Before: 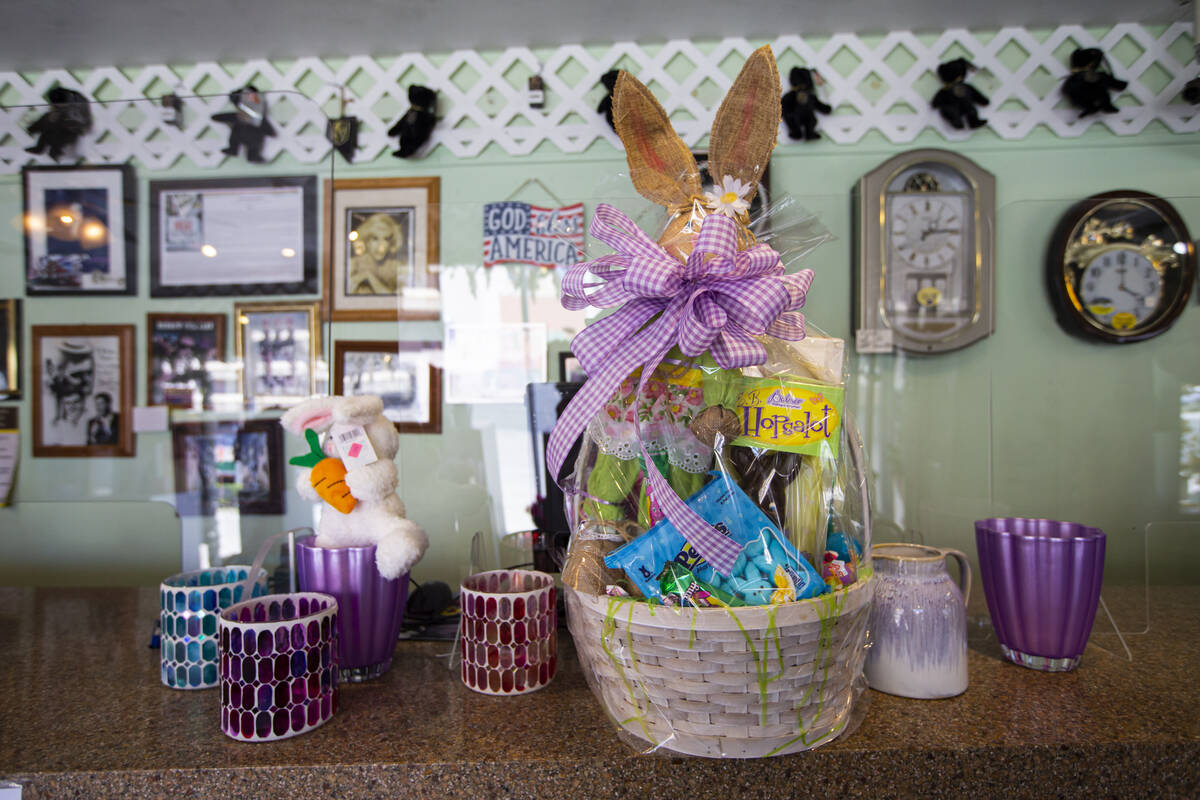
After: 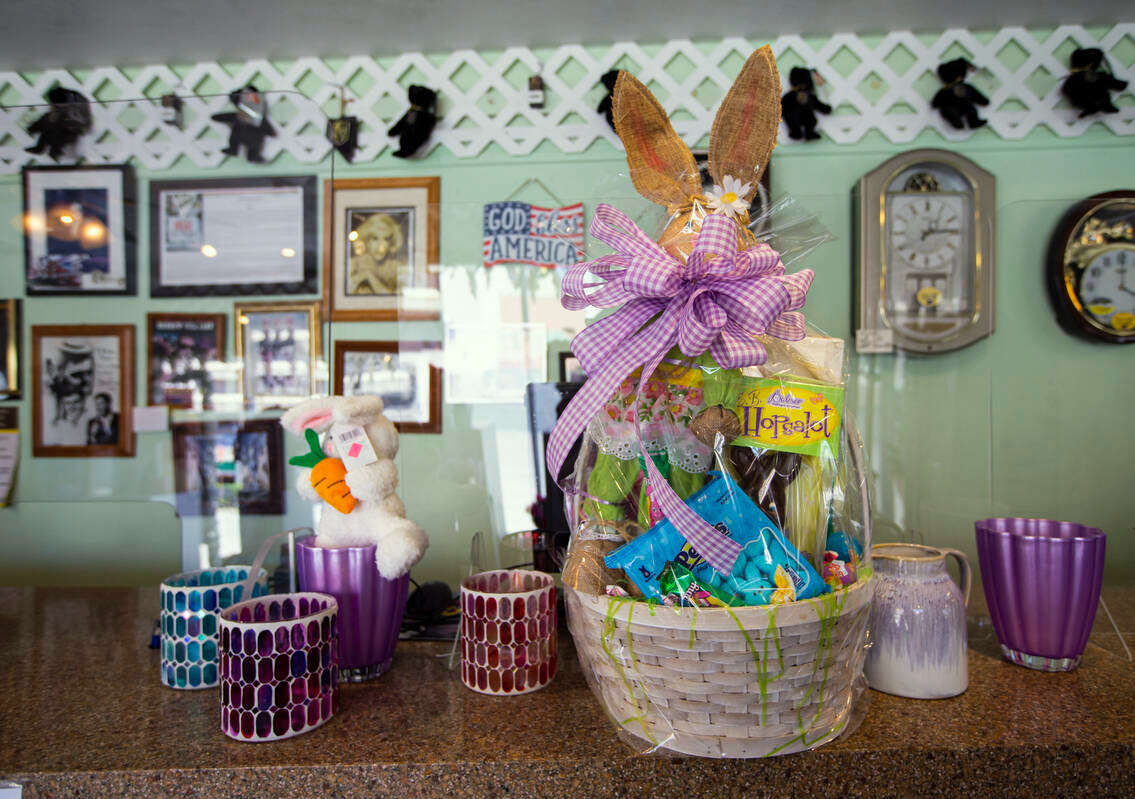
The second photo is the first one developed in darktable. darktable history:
crop and rotate: left 0%, right 5.369%
color correction: highlights a* -4.74, highlights b* 5.06, saturation 0.973
